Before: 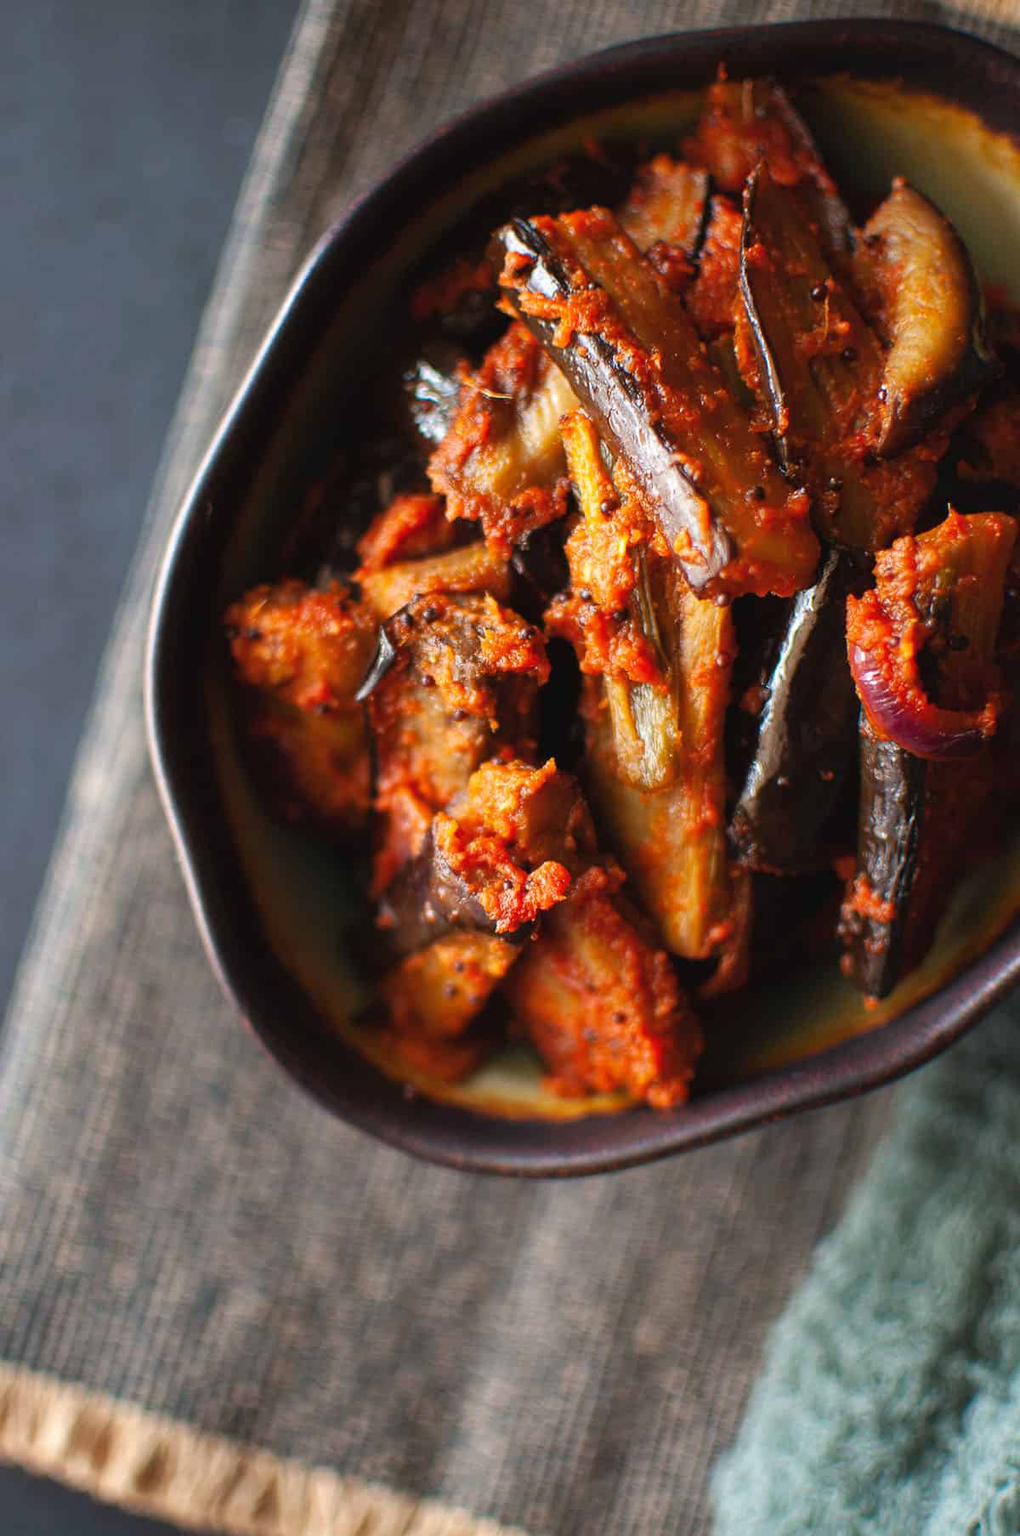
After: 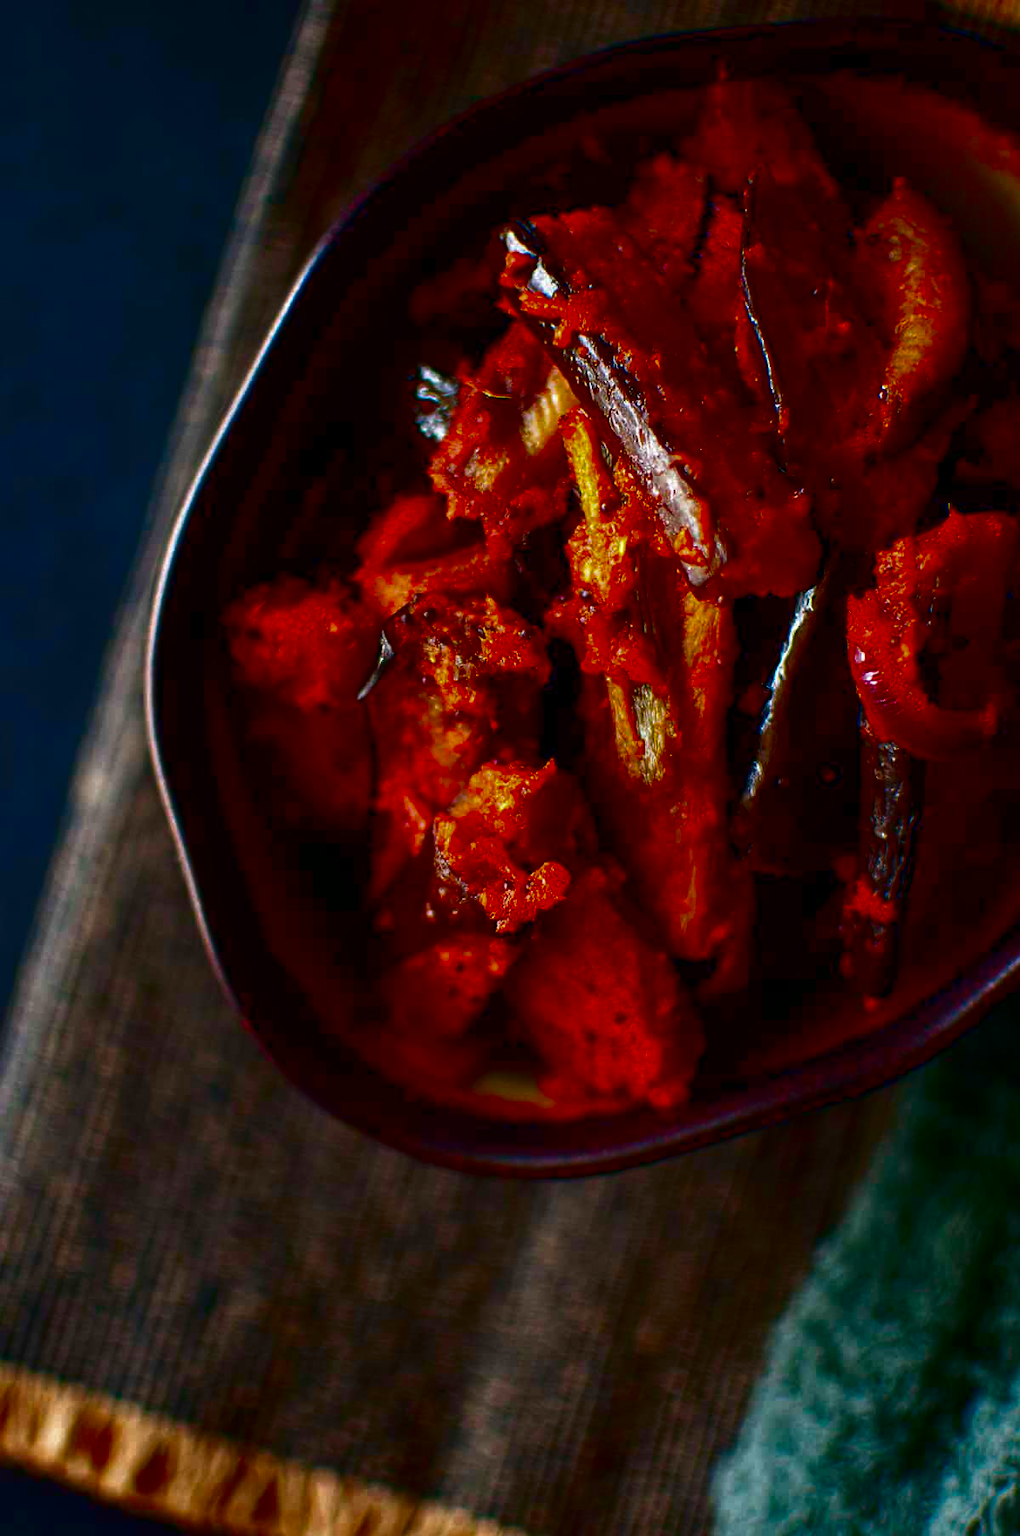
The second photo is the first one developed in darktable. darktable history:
contrast brightness saturation: brightness -0.983, saturation 0.981
